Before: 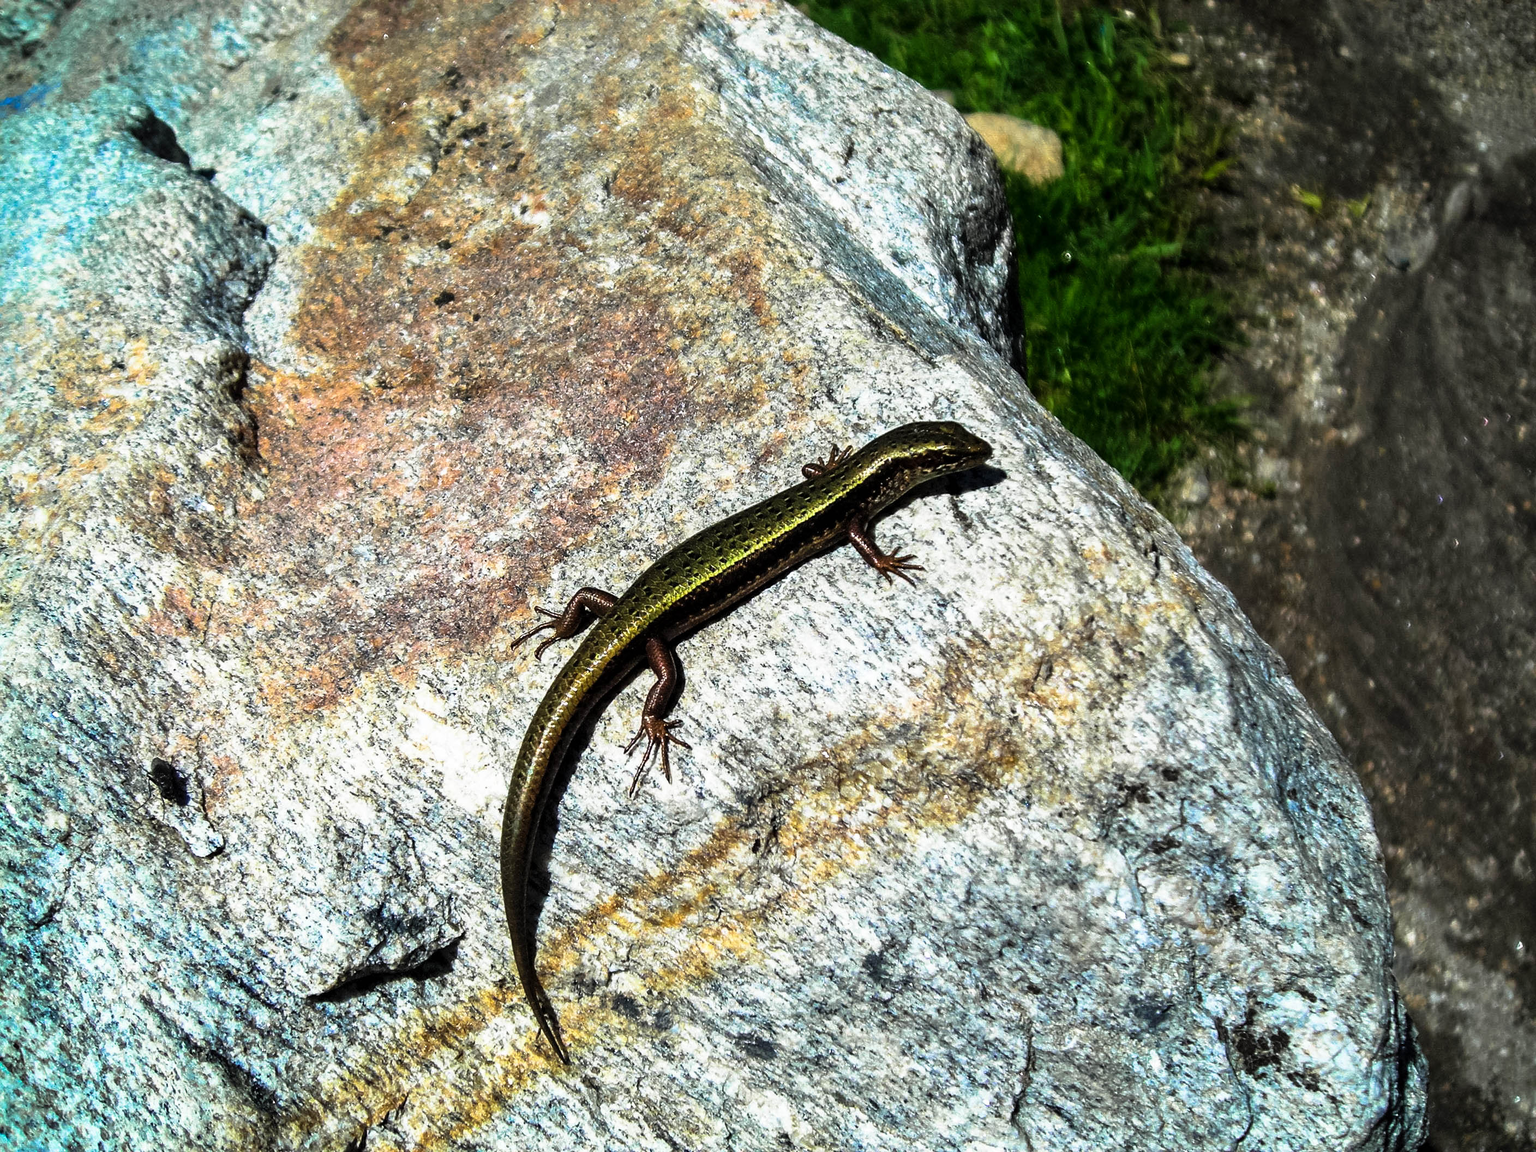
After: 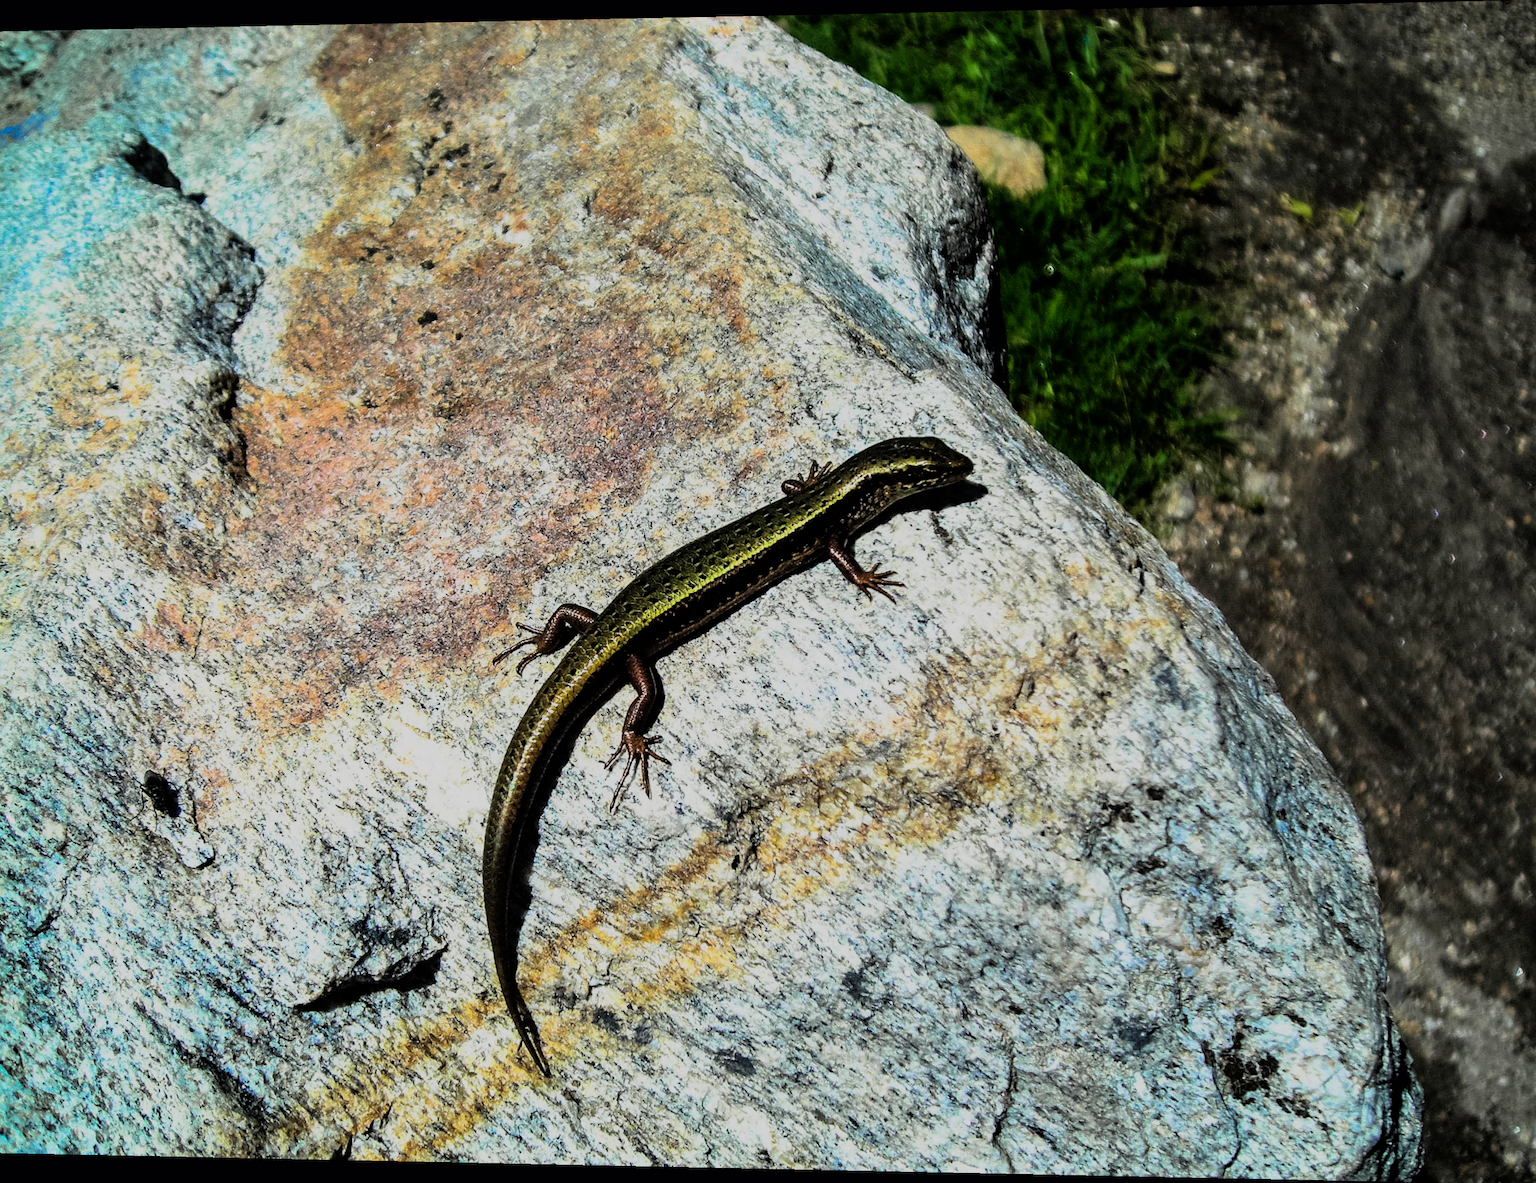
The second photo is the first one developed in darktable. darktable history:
filmic rgb: black relative exposure -7.65 EV, white relative exposure 4.56 EV, hardness 3.61, color science v6 (2022)
rotate and perspective: lens shift (horizontal) -0.055, automatic cropping off
